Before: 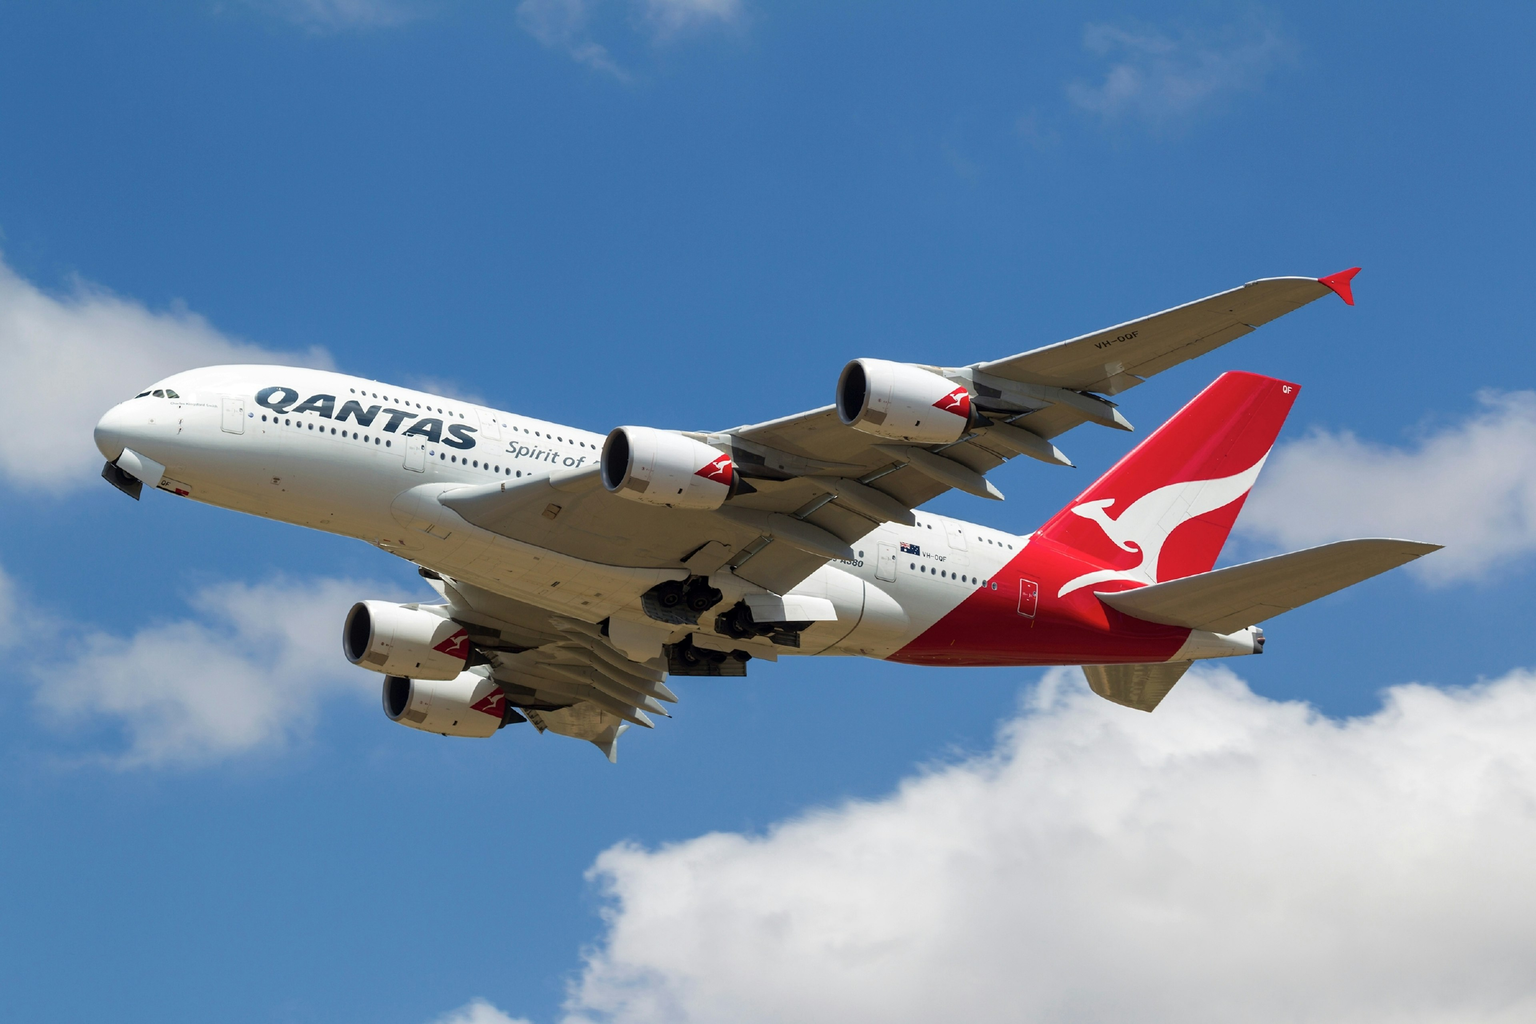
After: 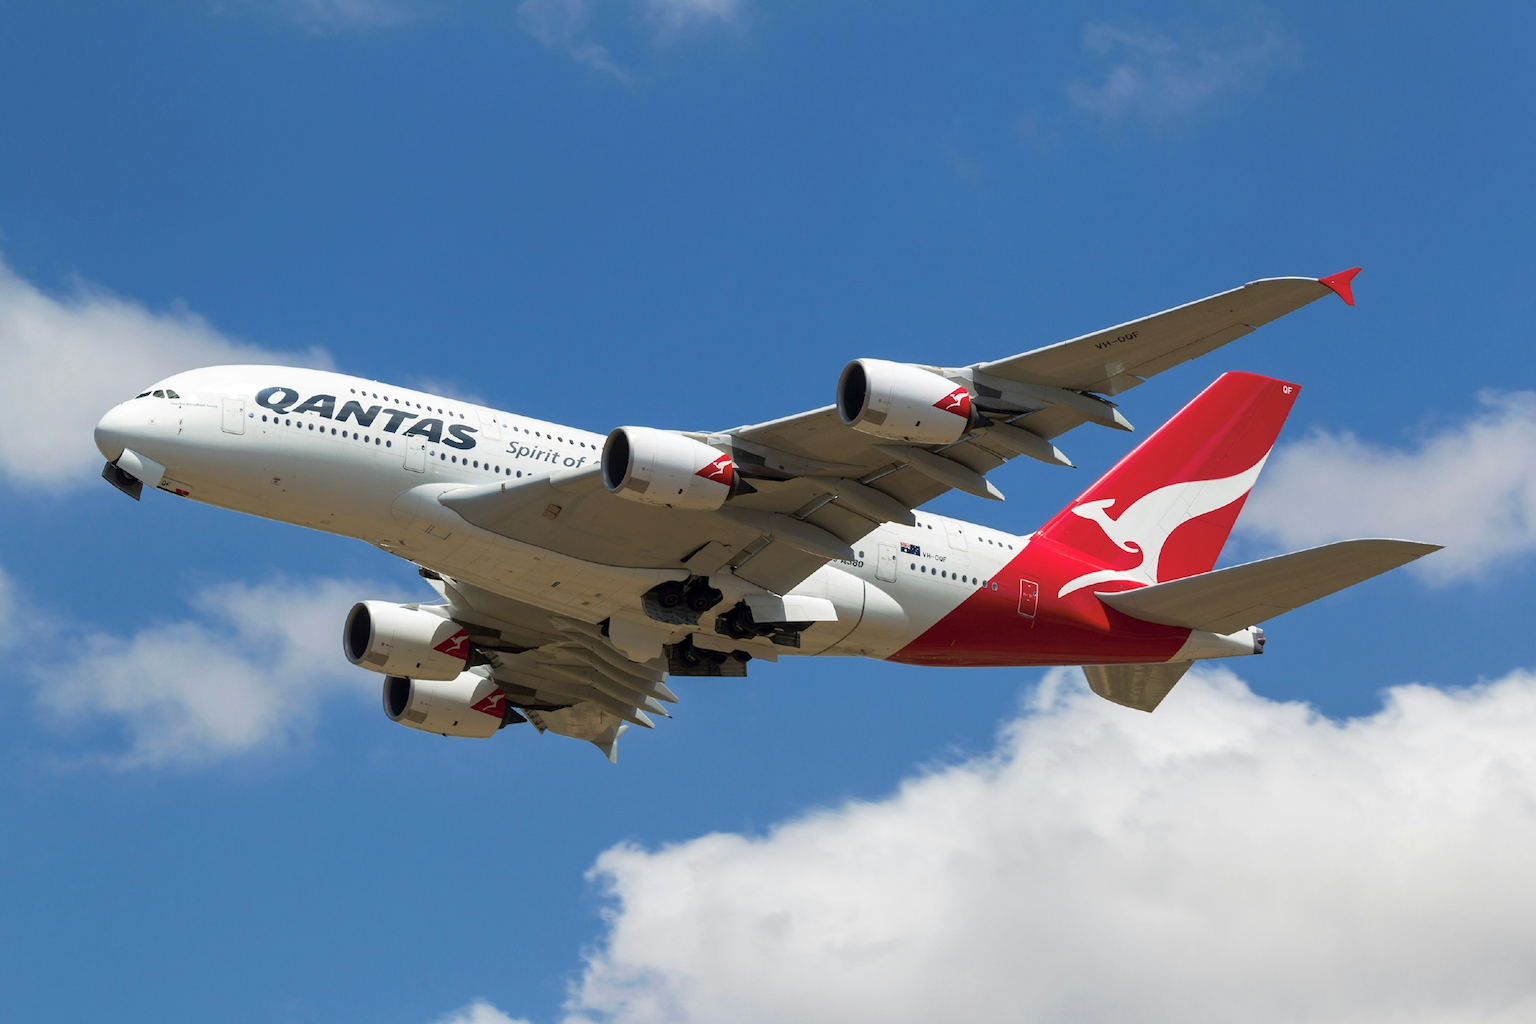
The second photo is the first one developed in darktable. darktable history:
tone curve: curves: ch0 [(0, 0) (0.15, 0.17) (0.452, 0.437) (0.611, 0.588) (0.751, 0.749) (1, 1)]; ch1 [(0, 0) (0.325, 0.327) (0.413, 0.442) (0.475, 0.467) (0.512, 0.522) (0.541, 0.55) (0.617, 0.612) (0.695, 0.697) (1, 1)]; ch2 [(0, 0) (0.386, 0.397) (0.452, 0.459) (0.505, 0.498) (0.536, 0.546) (0.574, 0.571) (0.633, 0.653) (1, 1)], preserve colors none
